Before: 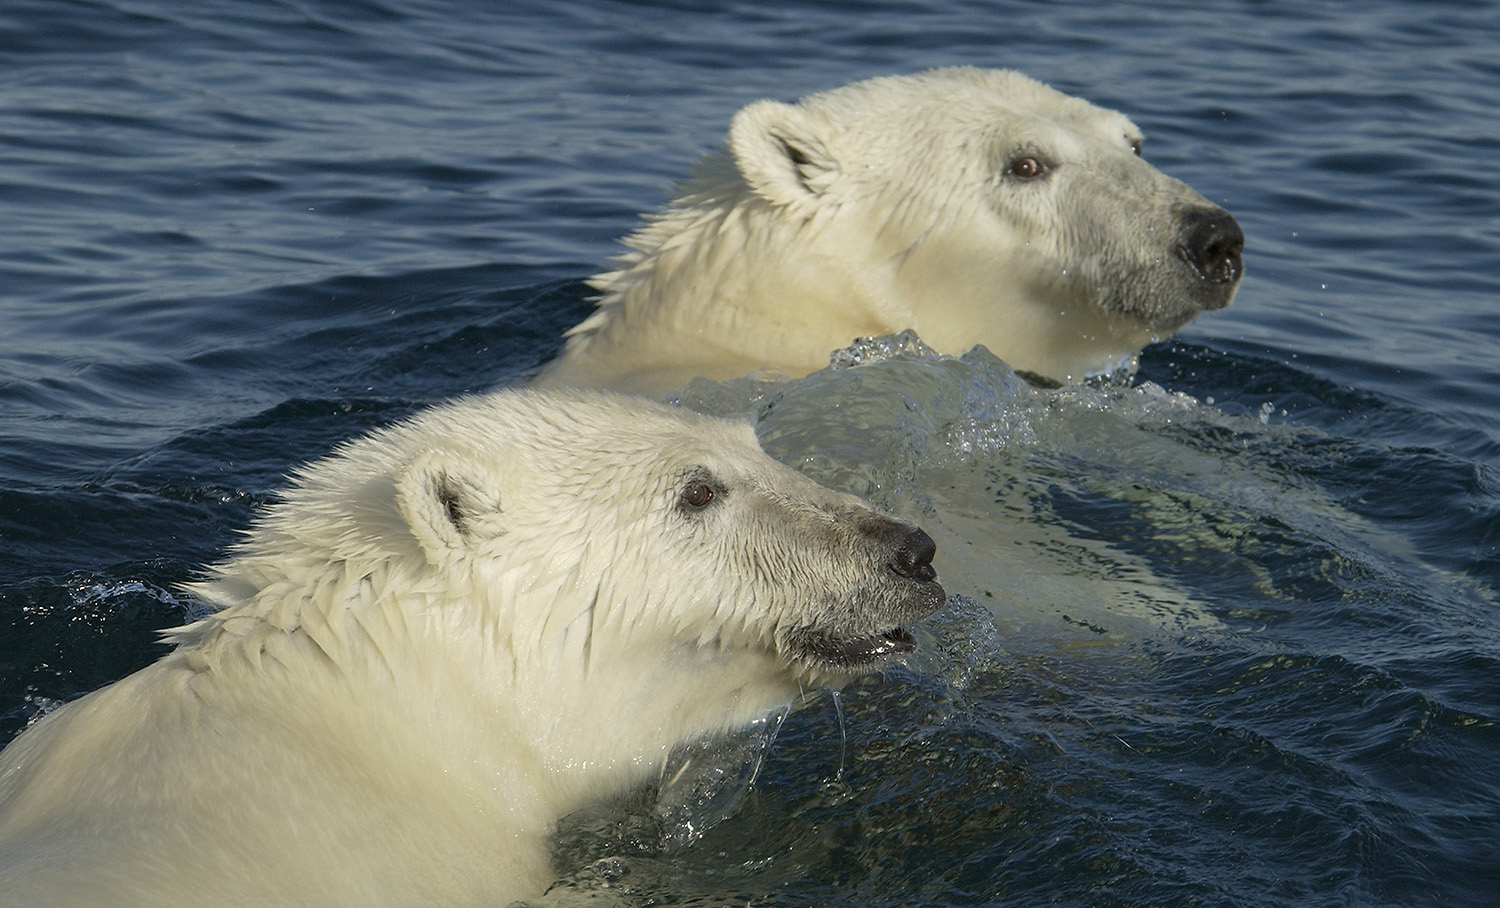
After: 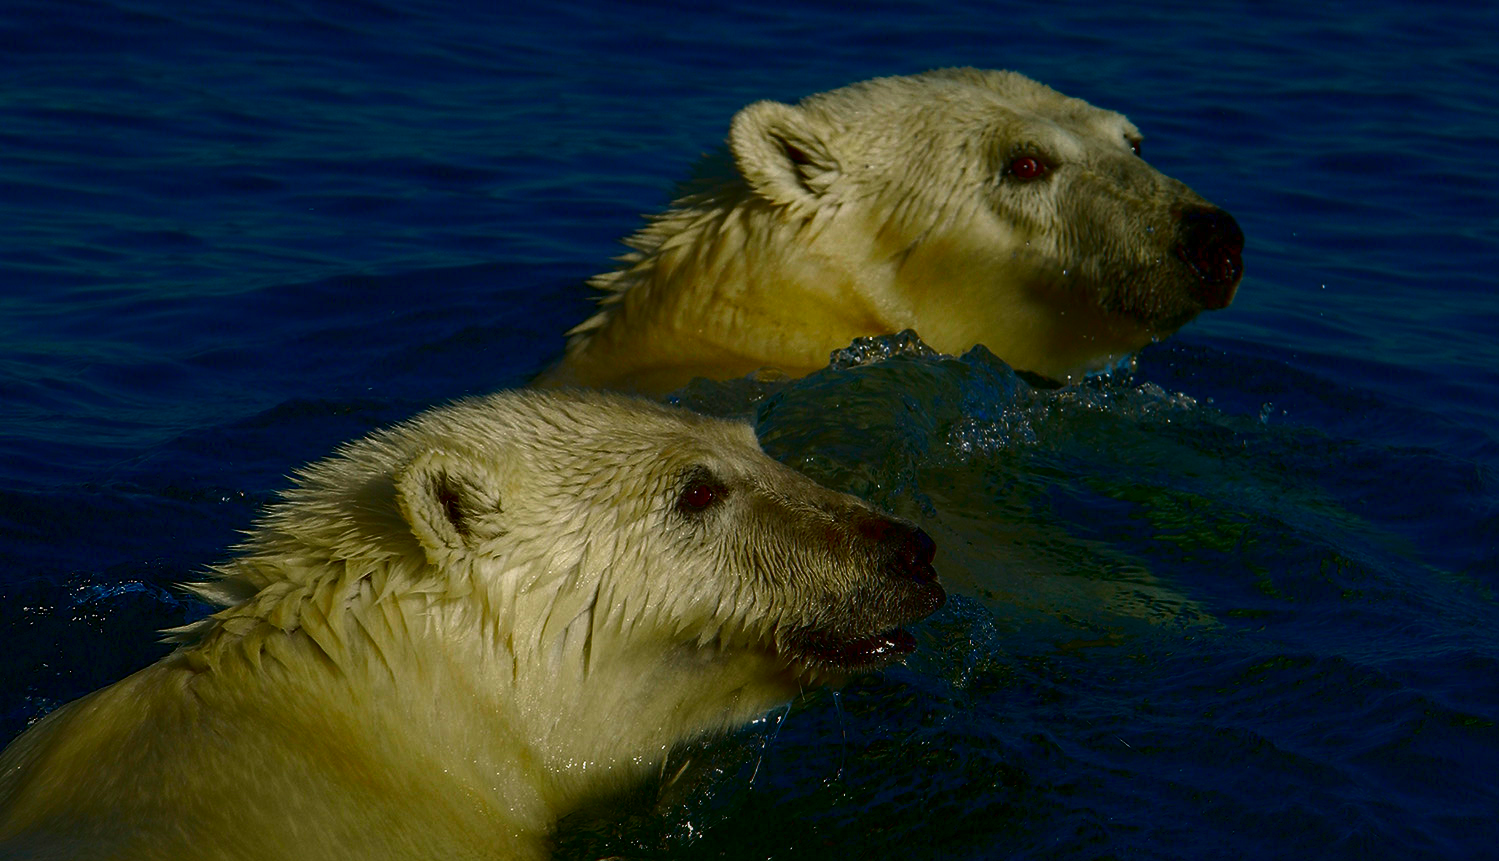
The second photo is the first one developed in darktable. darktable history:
crop and rotate: top 0%, bottom 5.097%
local contrast: detail 110%
contrast brightness saturation: brightness -1, saturation 1
